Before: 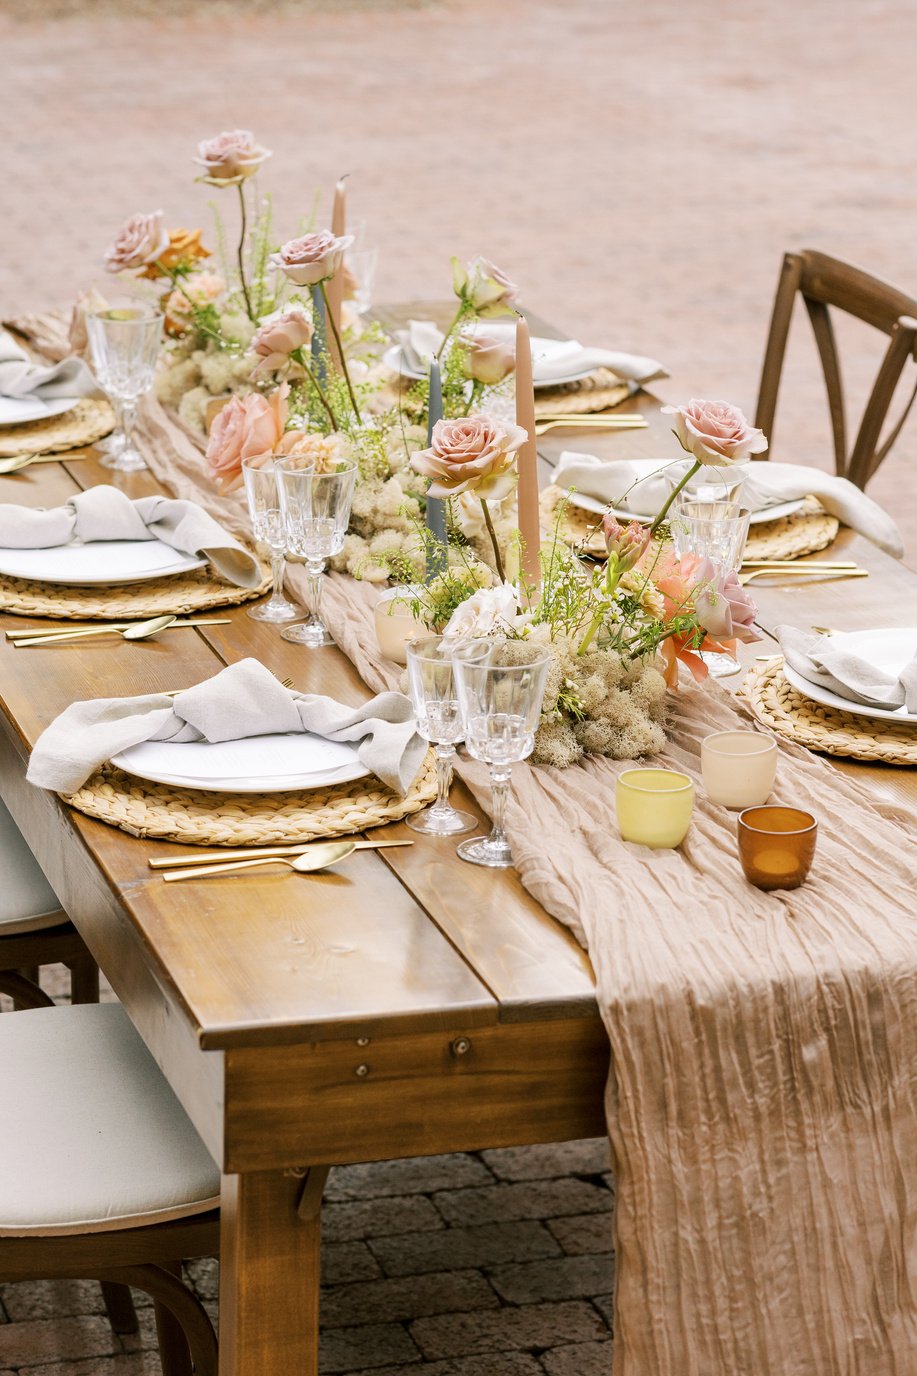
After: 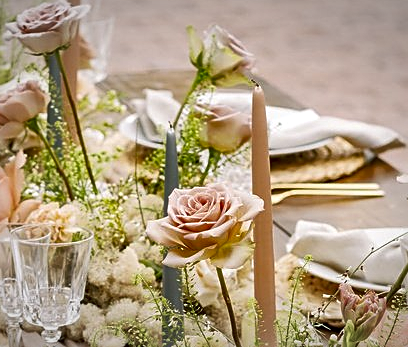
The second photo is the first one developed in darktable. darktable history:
exposure: black level correction 0.007, compensate exposure bias true, compensate highlight preservation false
vignetting: fall-off radius 100.01%, width/height ratio 1.343
sharpen: on, module defaults
local contrast: mode bilateral grid, contrast 19, coarseness 51, detail 130%, midtone range 0.2
crop: left 28.863%, top 16.843%, right 26.625%, bottom 57.902%
shadows and highlights: white point adjustment 0.064, highlights color adjustment 89.16%, soften with gaussian
